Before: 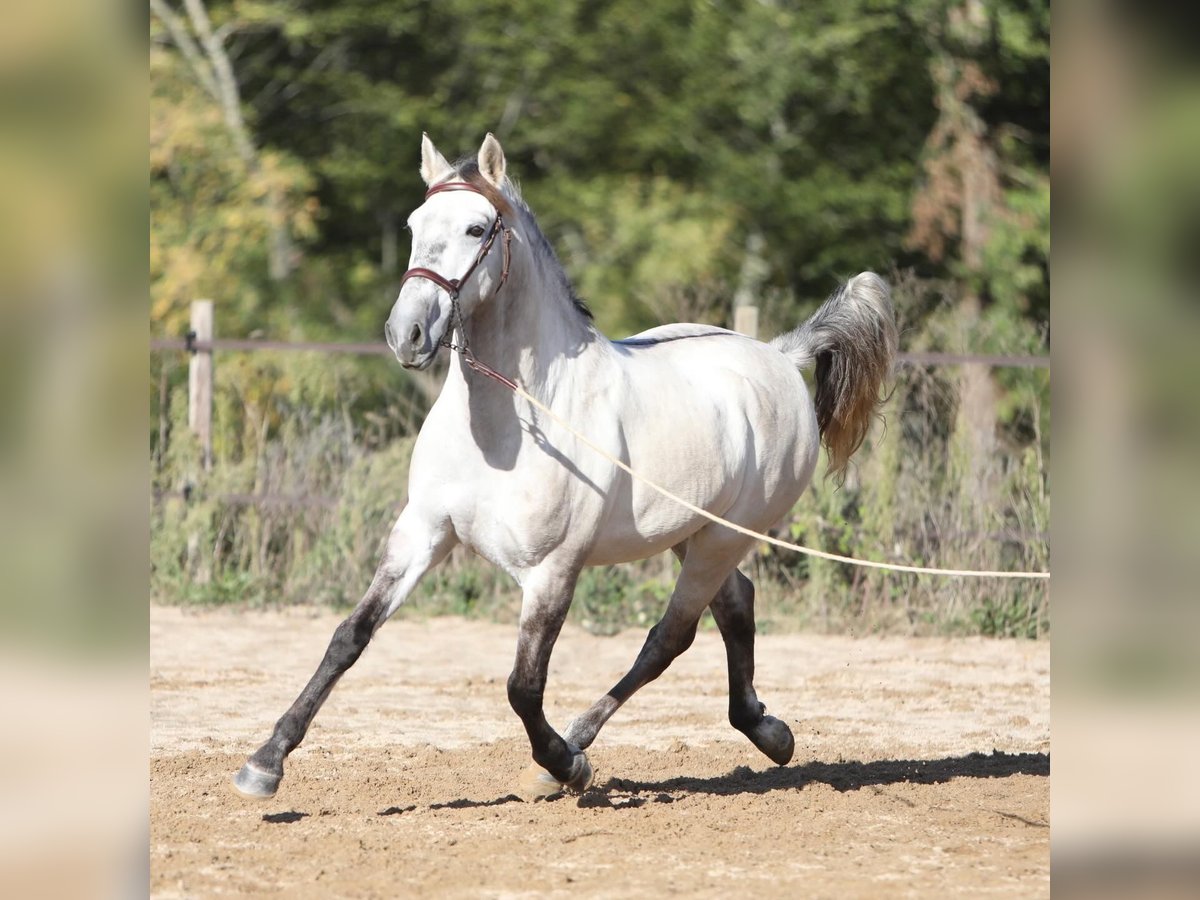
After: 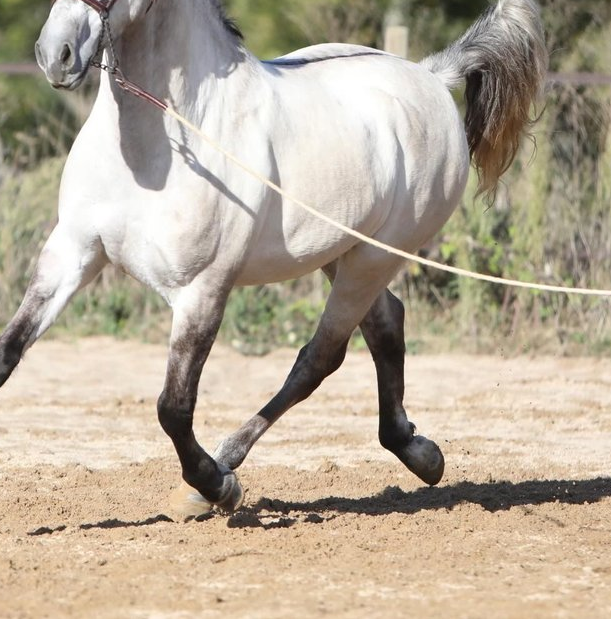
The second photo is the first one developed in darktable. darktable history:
crop and rotate: left 29.237%, top 31.152%, right 19.807%
tone equalizer: on, module defaults
